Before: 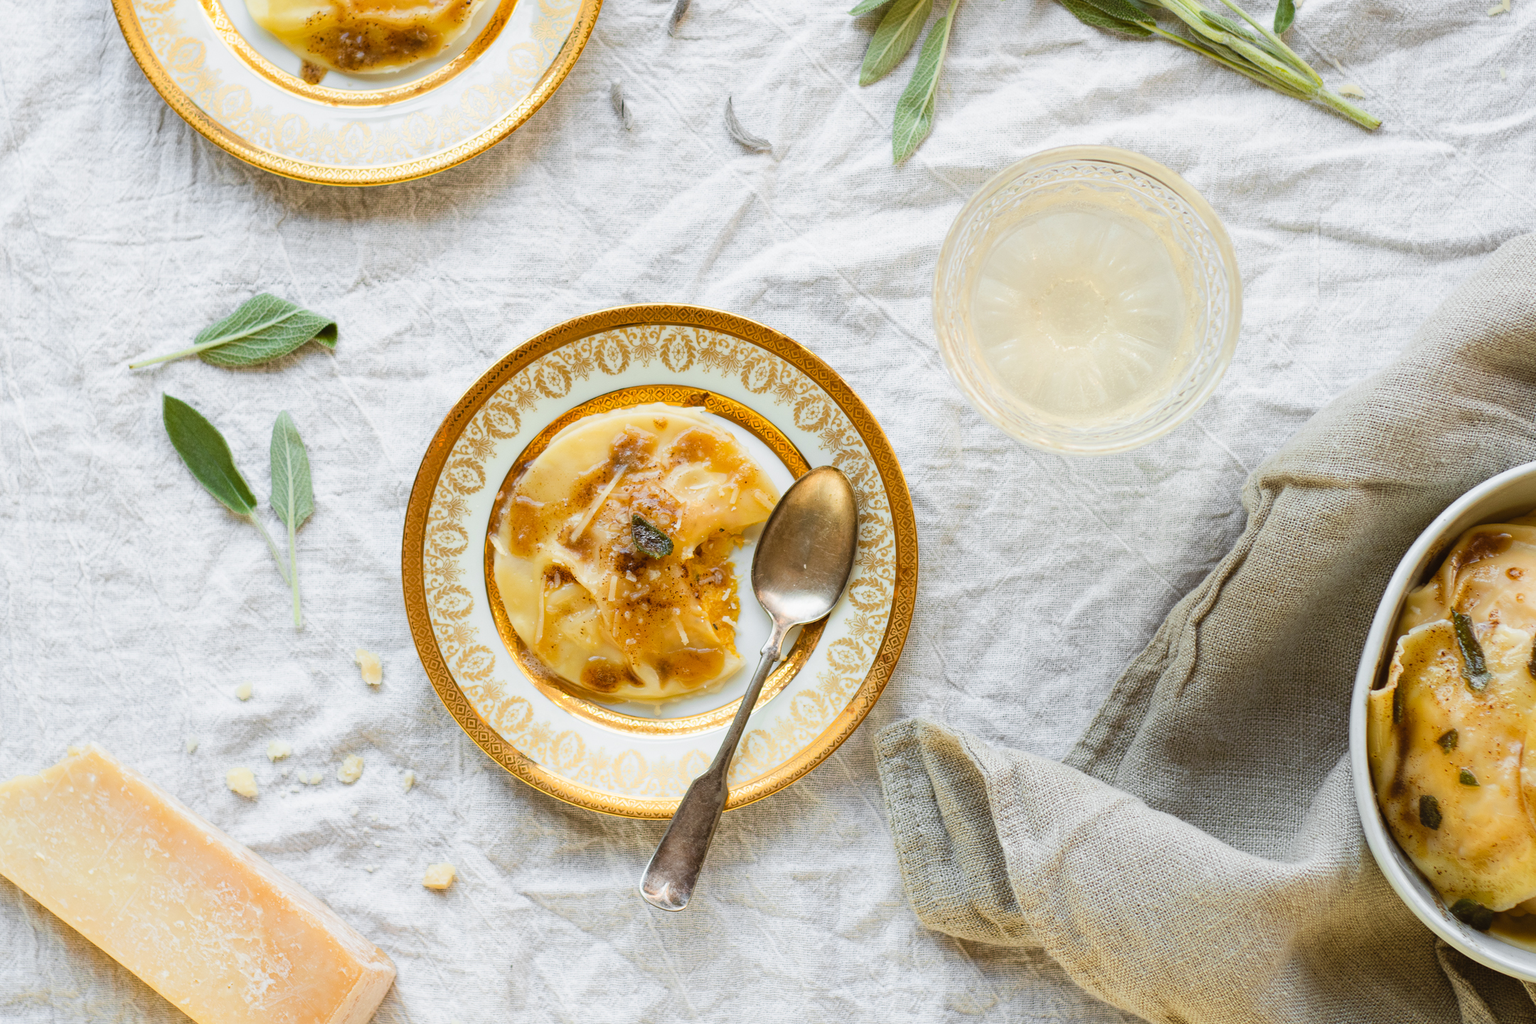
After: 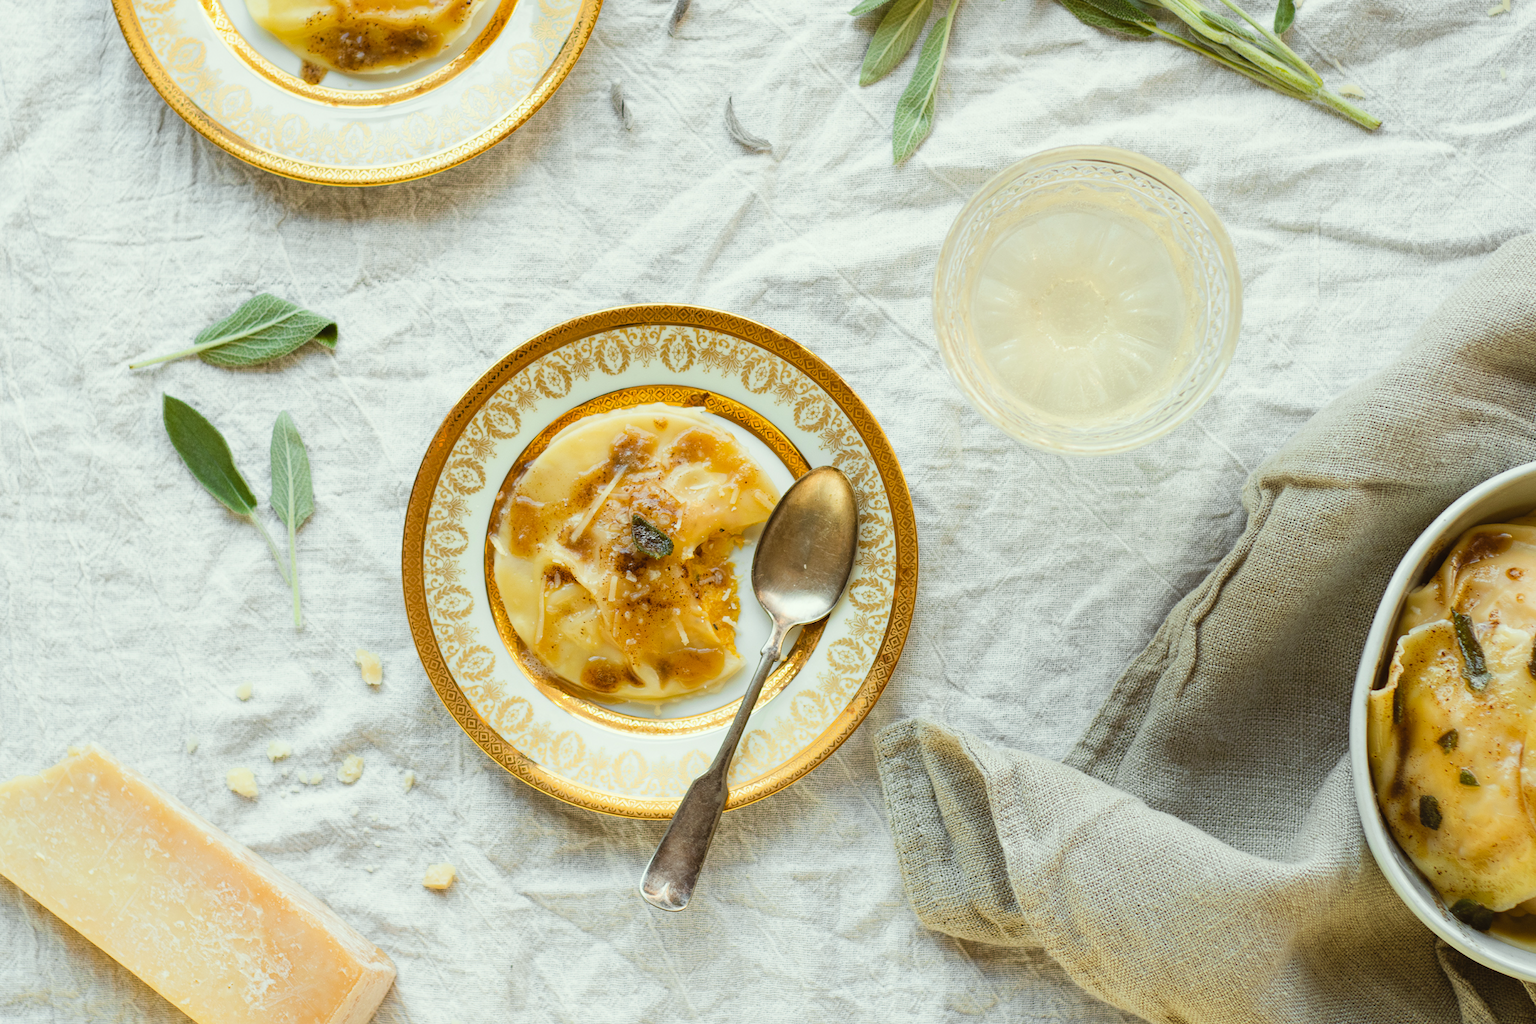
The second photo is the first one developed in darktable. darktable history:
color correction: highlights a* -4.84, highlights b* 5.06, saturation 0.965
